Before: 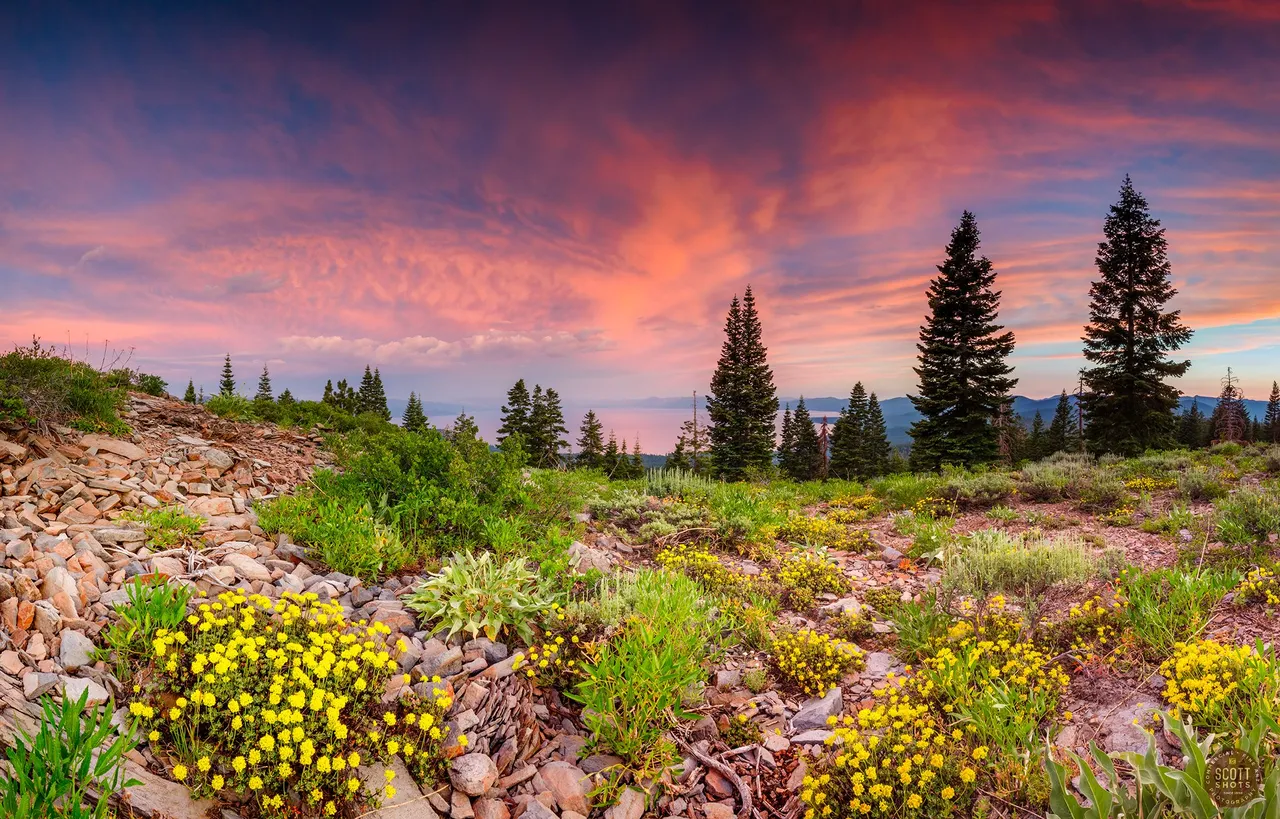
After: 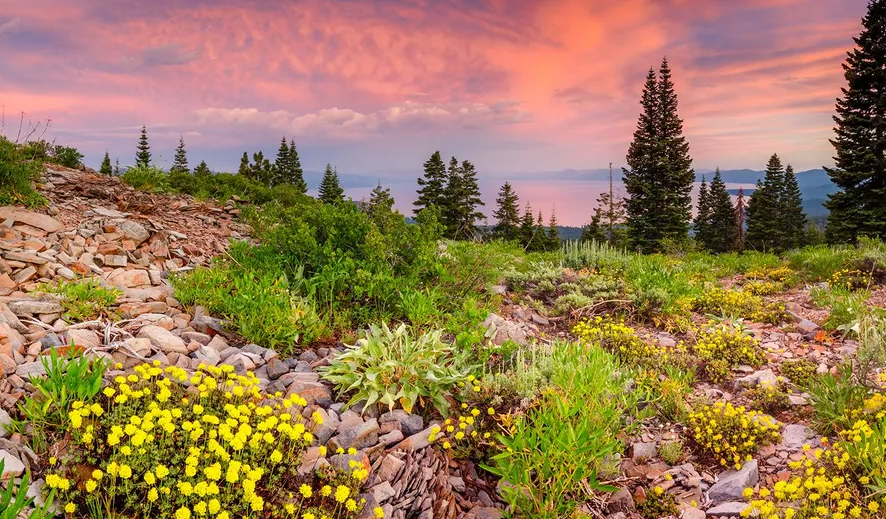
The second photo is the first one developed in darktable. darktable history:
crop: left 6.597%, top 27.892%, right 24.114%, bottom 8.707%
